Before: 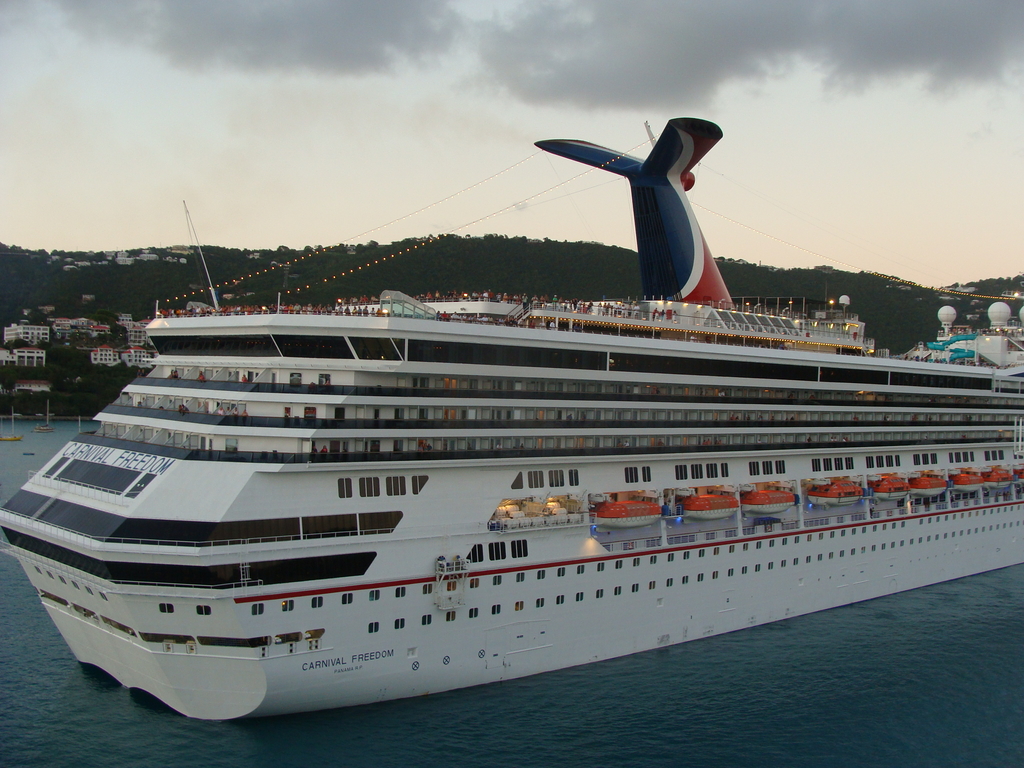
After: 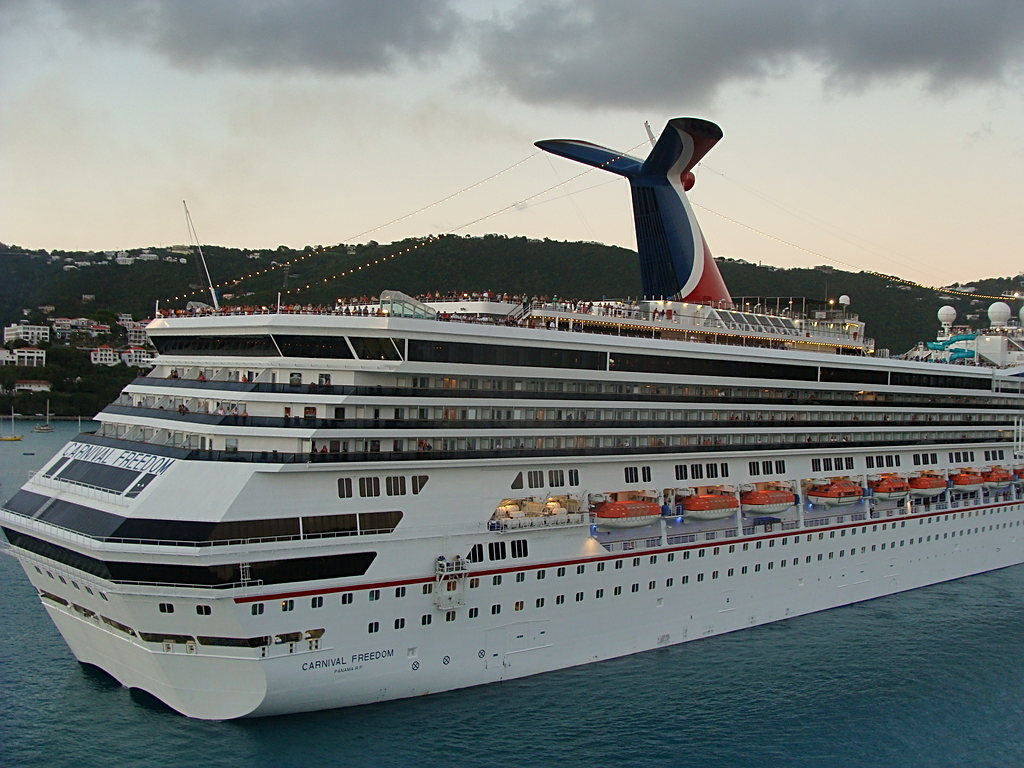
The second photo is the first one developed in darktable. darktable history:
sharpen: on, module defaults
exposure: black level correction 0.001, compensate exposure bias true, compensate highlight preservation false
shadows and highlights: shadows 58.19, soften with gaussian
